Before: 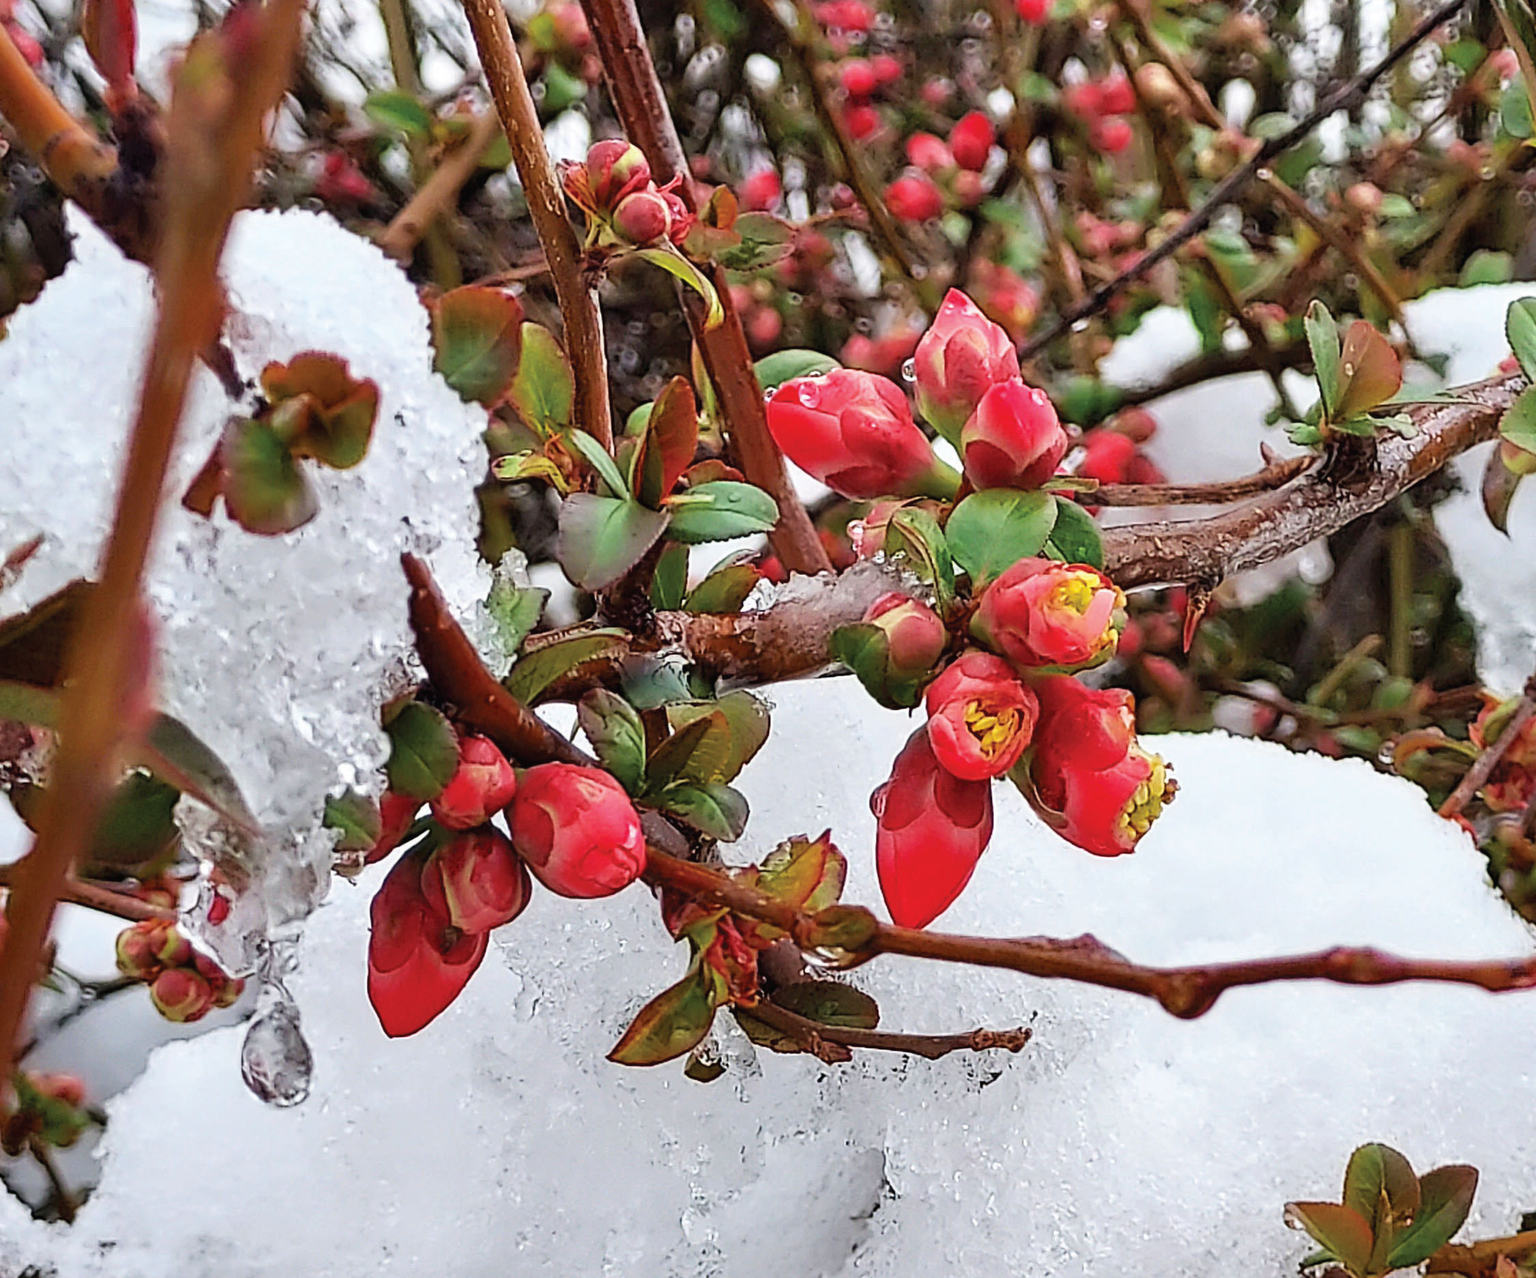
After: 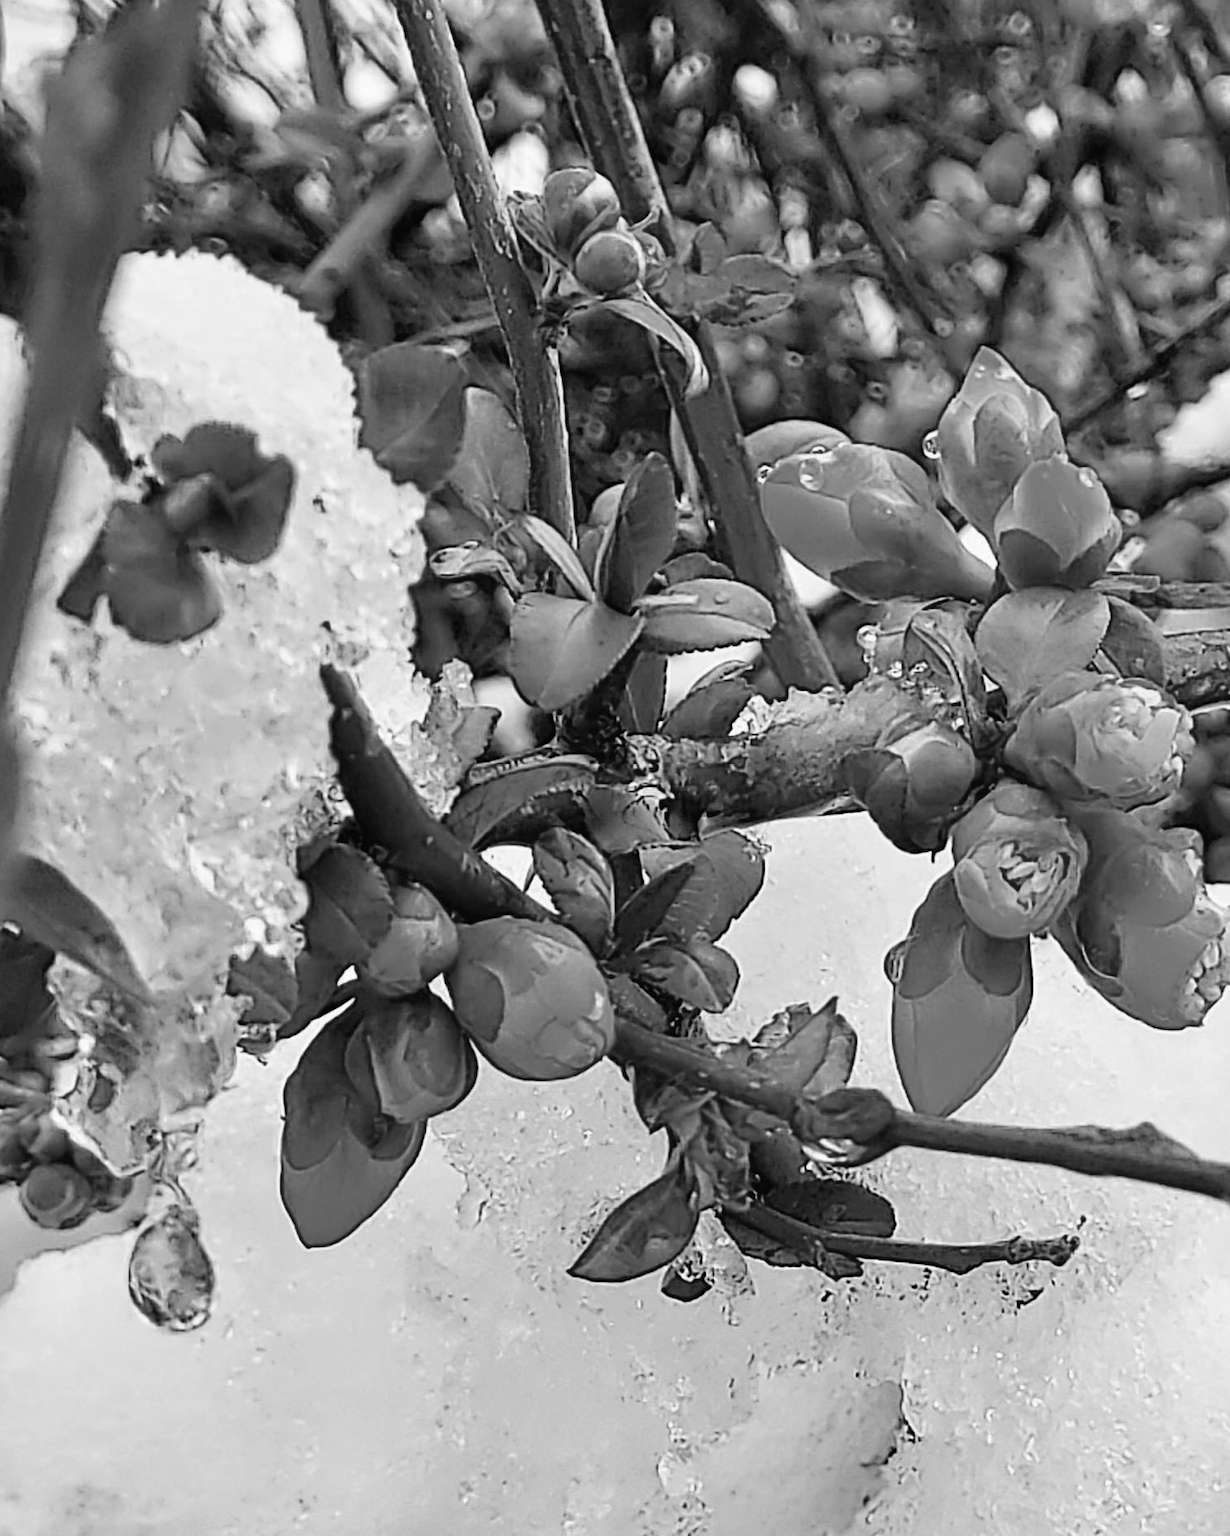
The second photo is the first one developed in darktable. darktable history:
crop and rotate: left 8.786%, right 24.548%
monochrome: a 32, b 64, size 2.3
